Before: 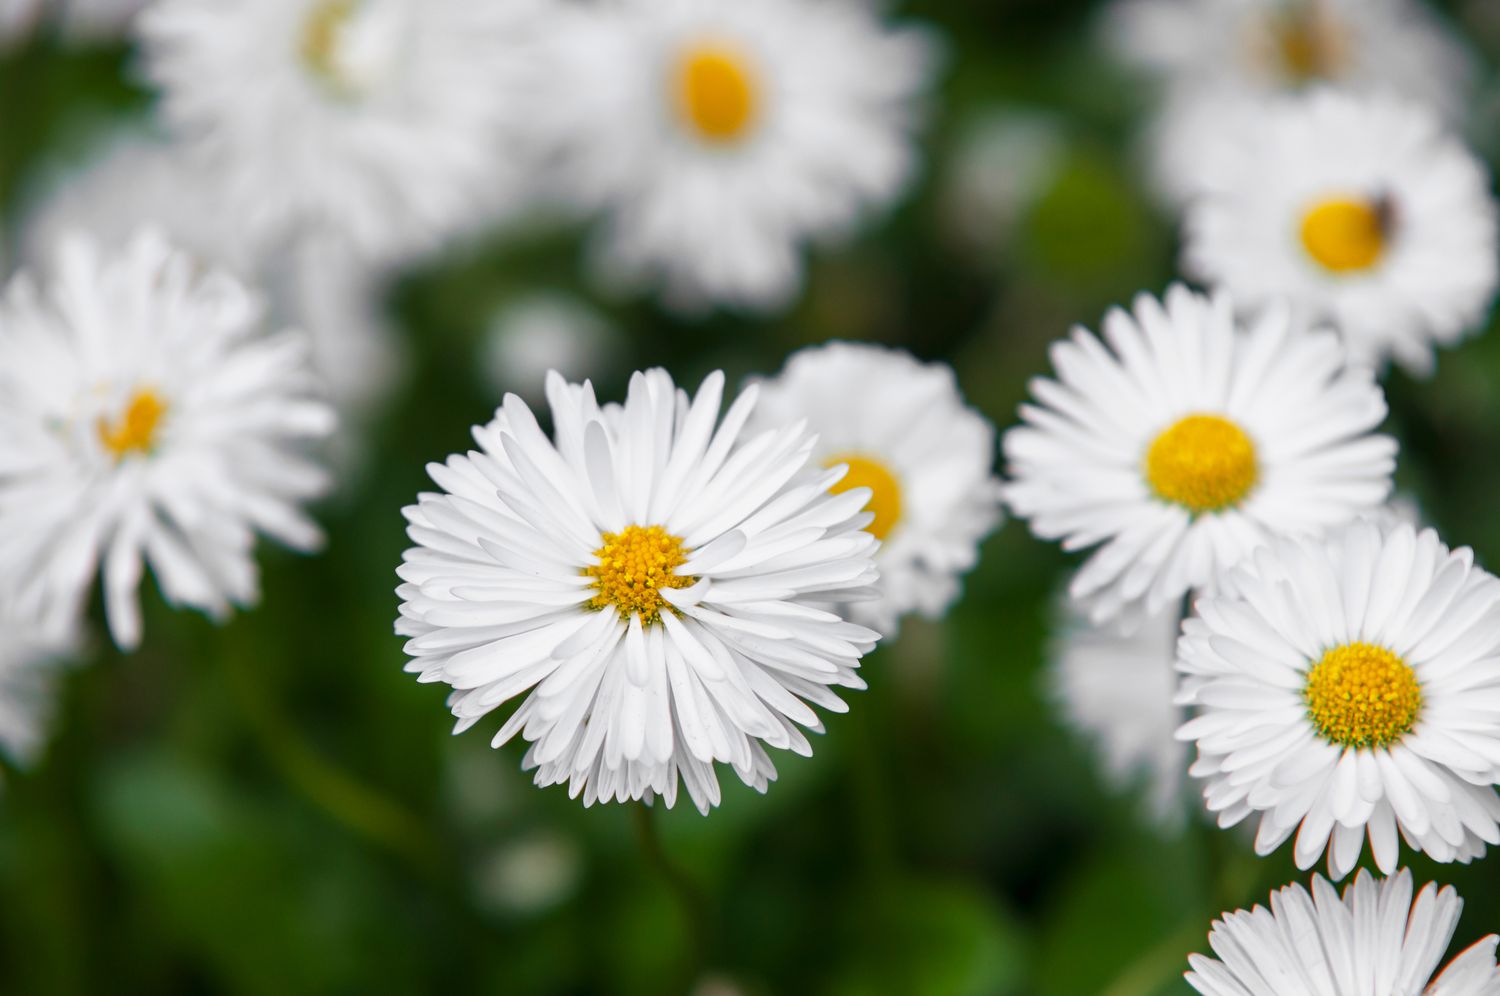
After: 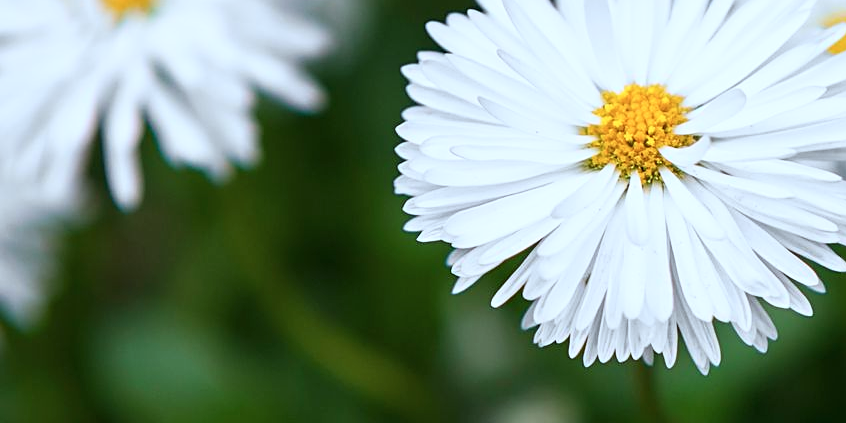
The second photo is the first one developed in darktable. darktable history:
crop: top 44.301%, right 43.597%, bottom 13.183%
base curve: curves: ch0 [(0, 0) (0.666, 0.806) (1, 1)]
sharpen: on, module defaults
color correction: highlights a* -4.14, highlights b* -10.91
local contrast: mode bilateral grid, contrast 11, coarseness 26, detail 112%, midtone range 0.2
